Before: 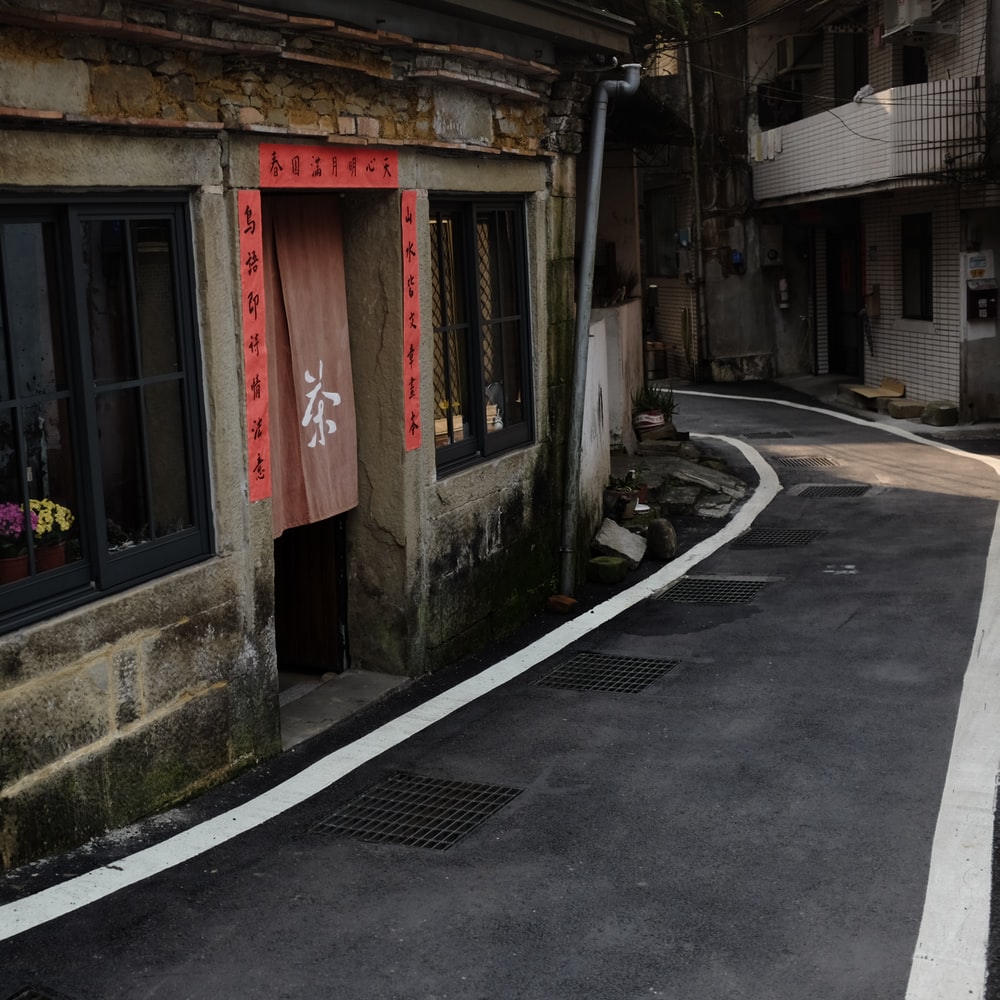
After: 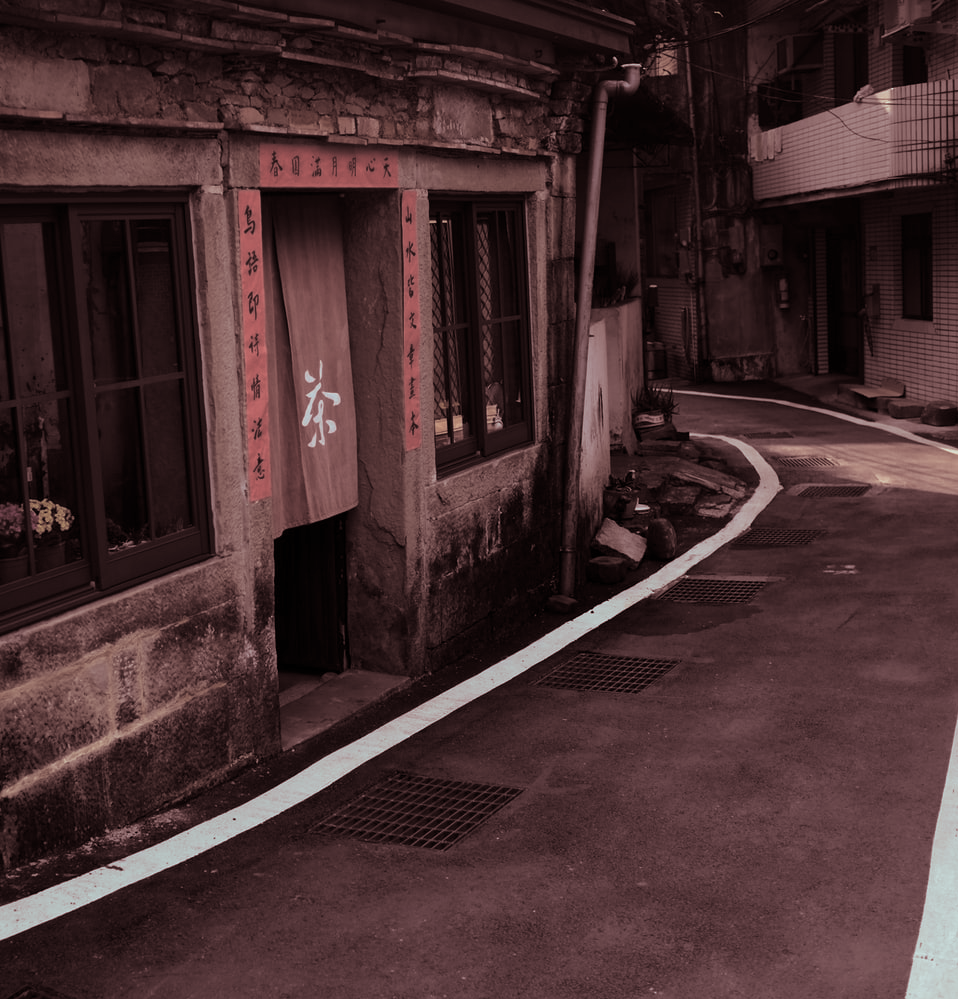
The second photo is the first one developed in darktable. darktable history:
crop: right 4.126%, bottom 0.031%
split-toning: shadows › saturation 0.3, highlights › hue 180°, highlights › saturation 0.3, compress 0%
